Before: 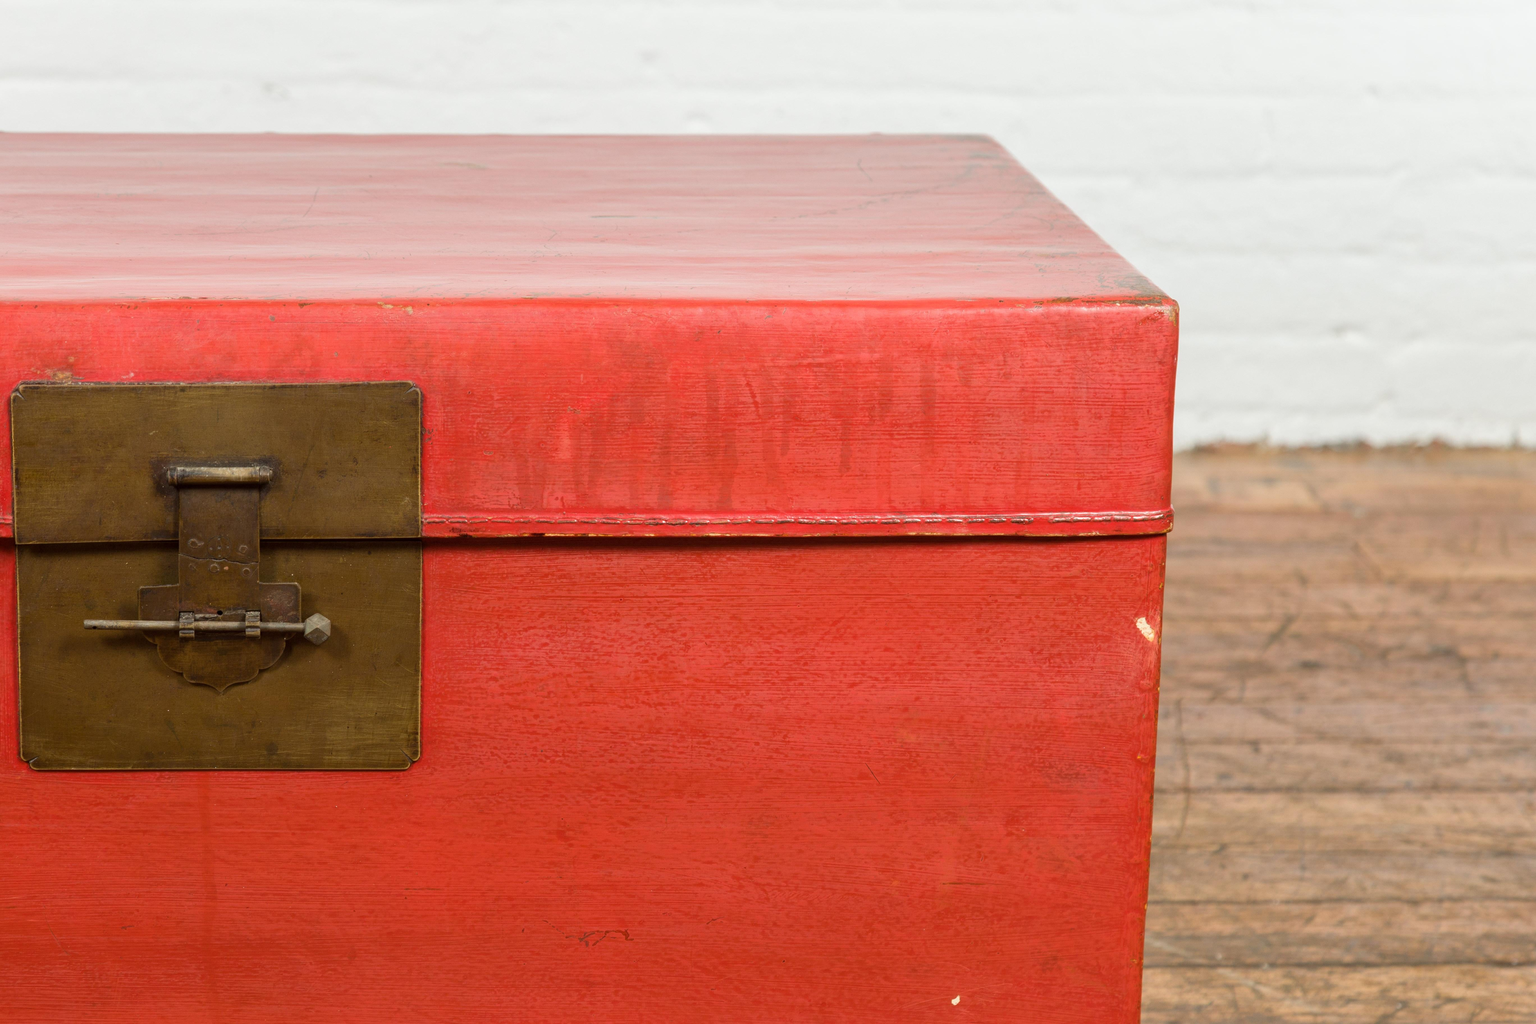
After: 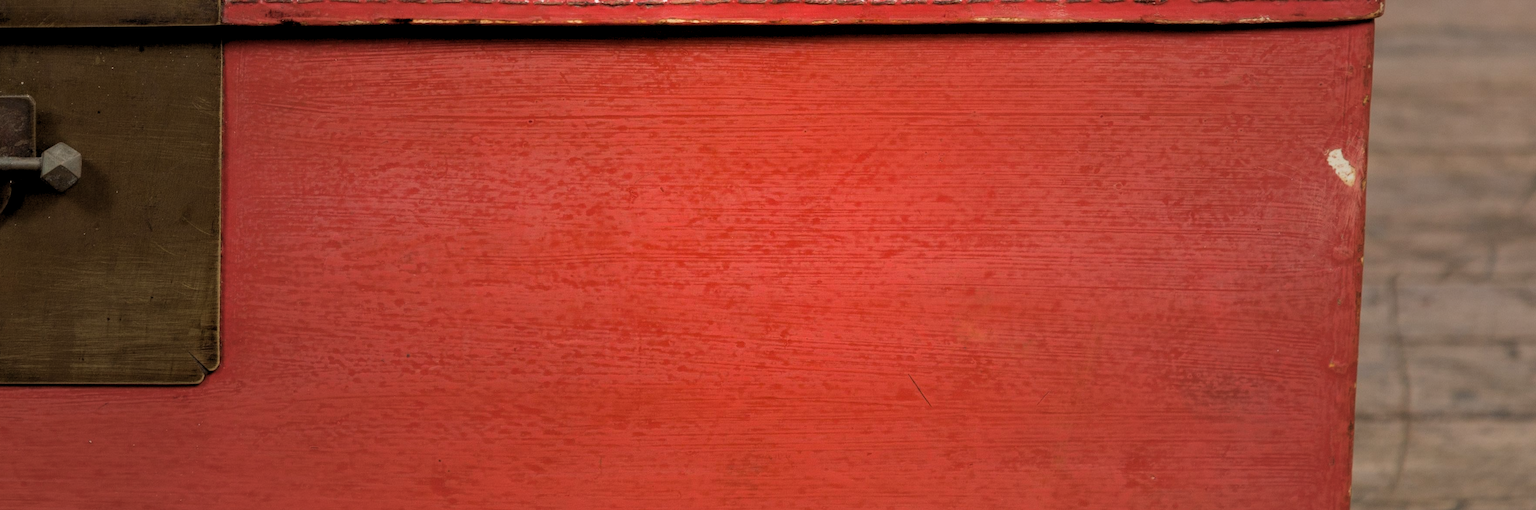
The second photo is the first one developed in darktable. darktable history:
base curve: curves: ch0 [(0.017, 0) (0.425, 0.441) (0.844, 0.933) (1, 1)]
crop: left 18.118%, top 50.928%, right 17.208%, bottom 16.819%
vignetting: fall-off start 16.41%, fall-off radius 98.7%, brightness -0.421, saturation -0.195, width/height ratio 0.713
